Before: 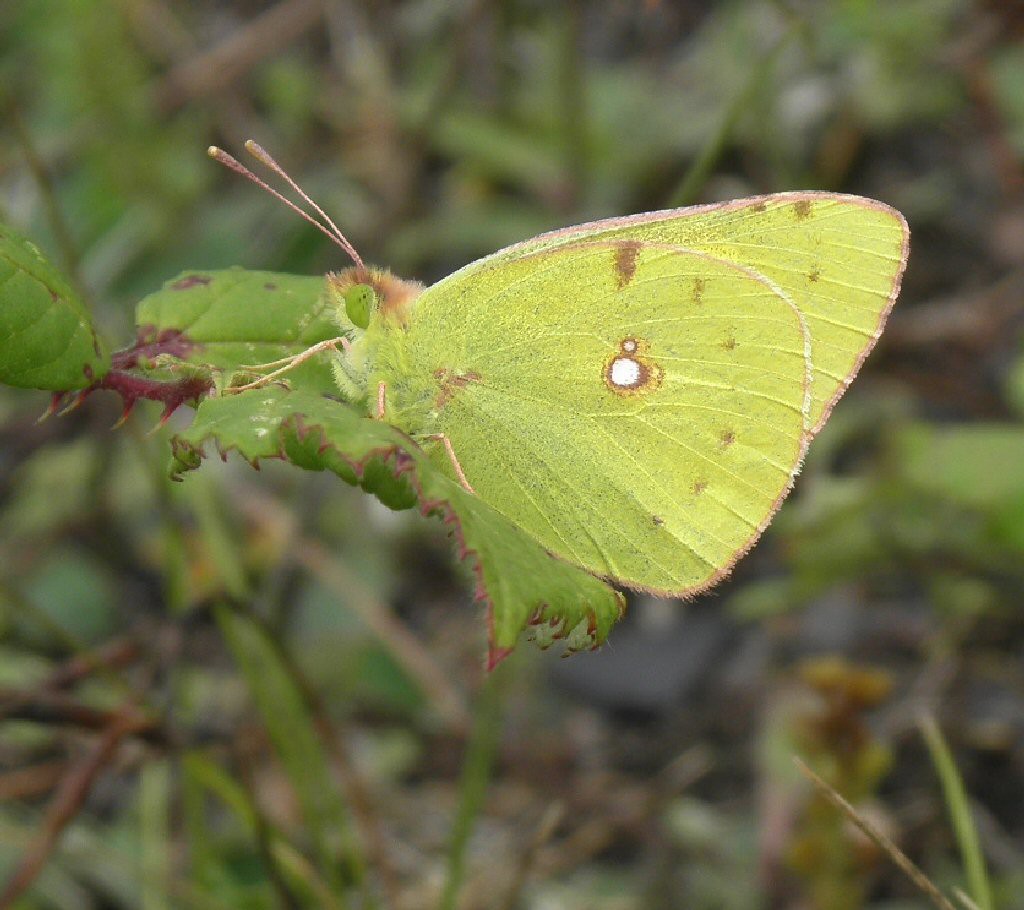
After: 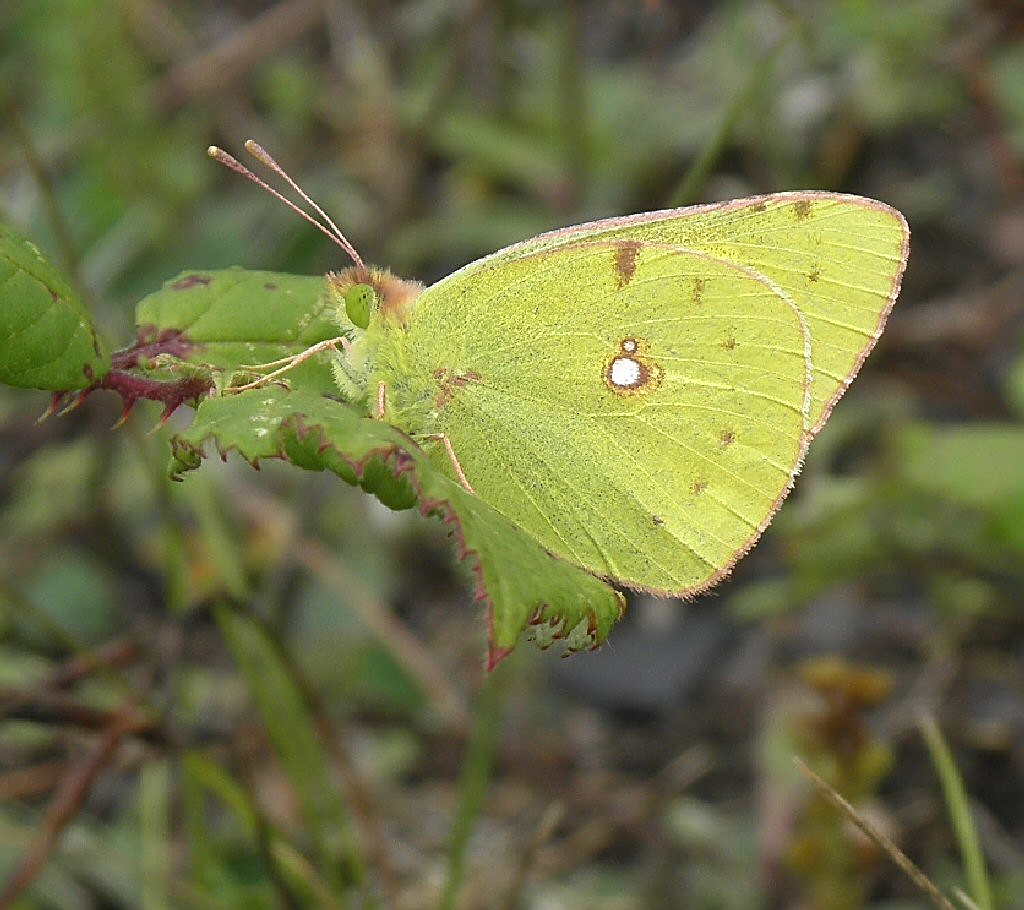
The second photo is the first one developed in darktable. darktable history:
sharpen: amount 0.746
exposure: exposure 0.014 EV, compensate highlight preservation false
